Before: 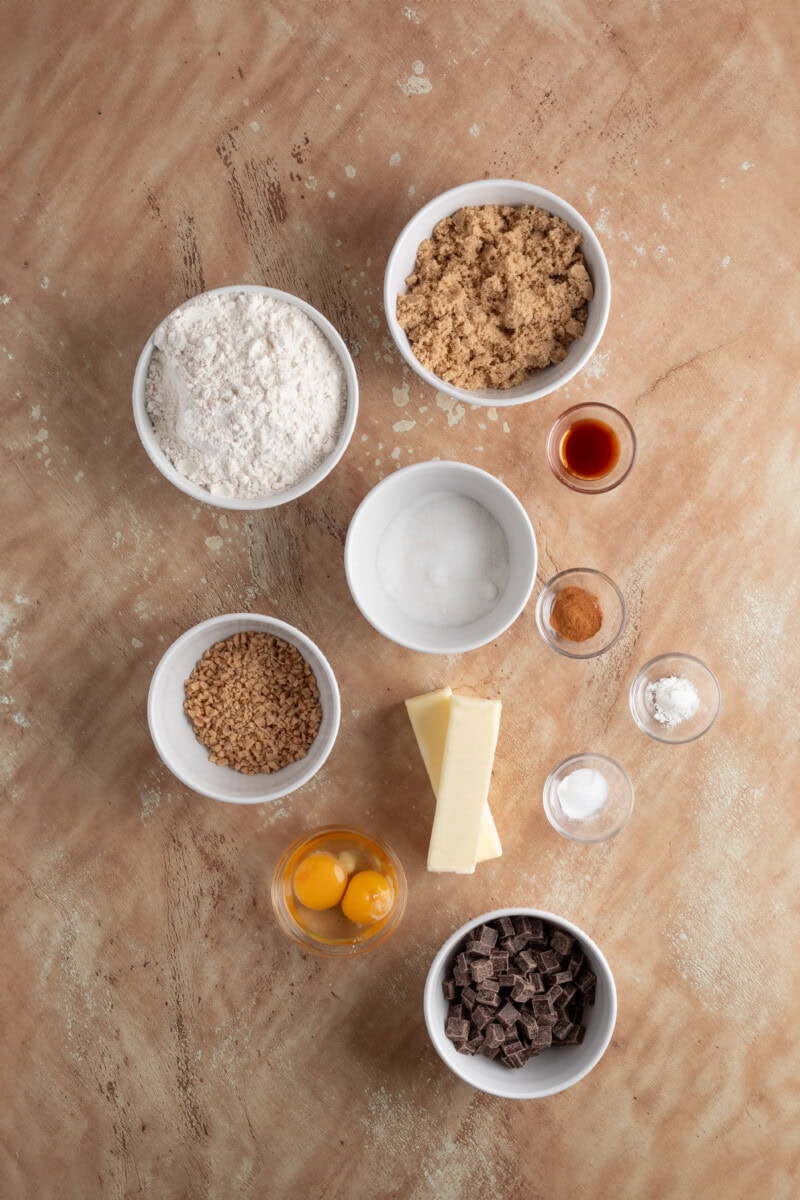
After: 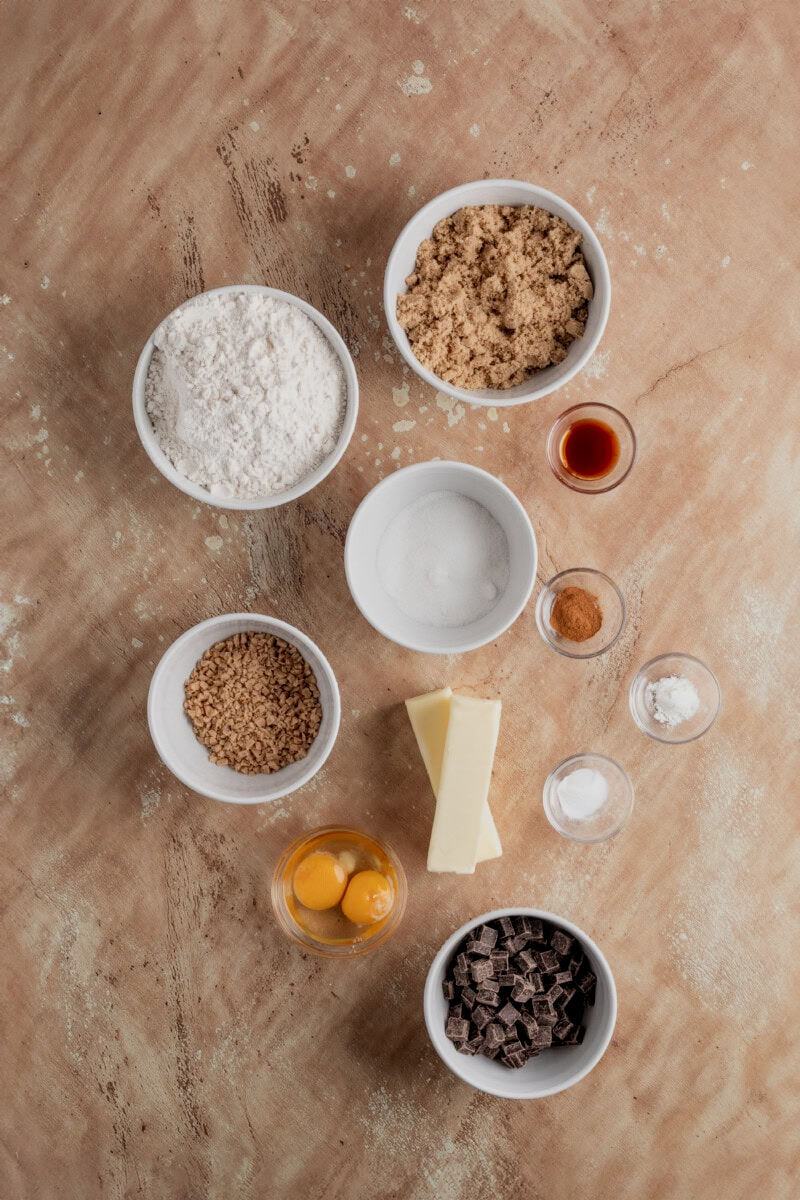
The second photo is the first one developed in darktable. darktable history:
vignetting: fall-off start 100%, brightness 0.05, saturation 0
filmic rgb: hardness 4.17
local contrast: on, module defaults
